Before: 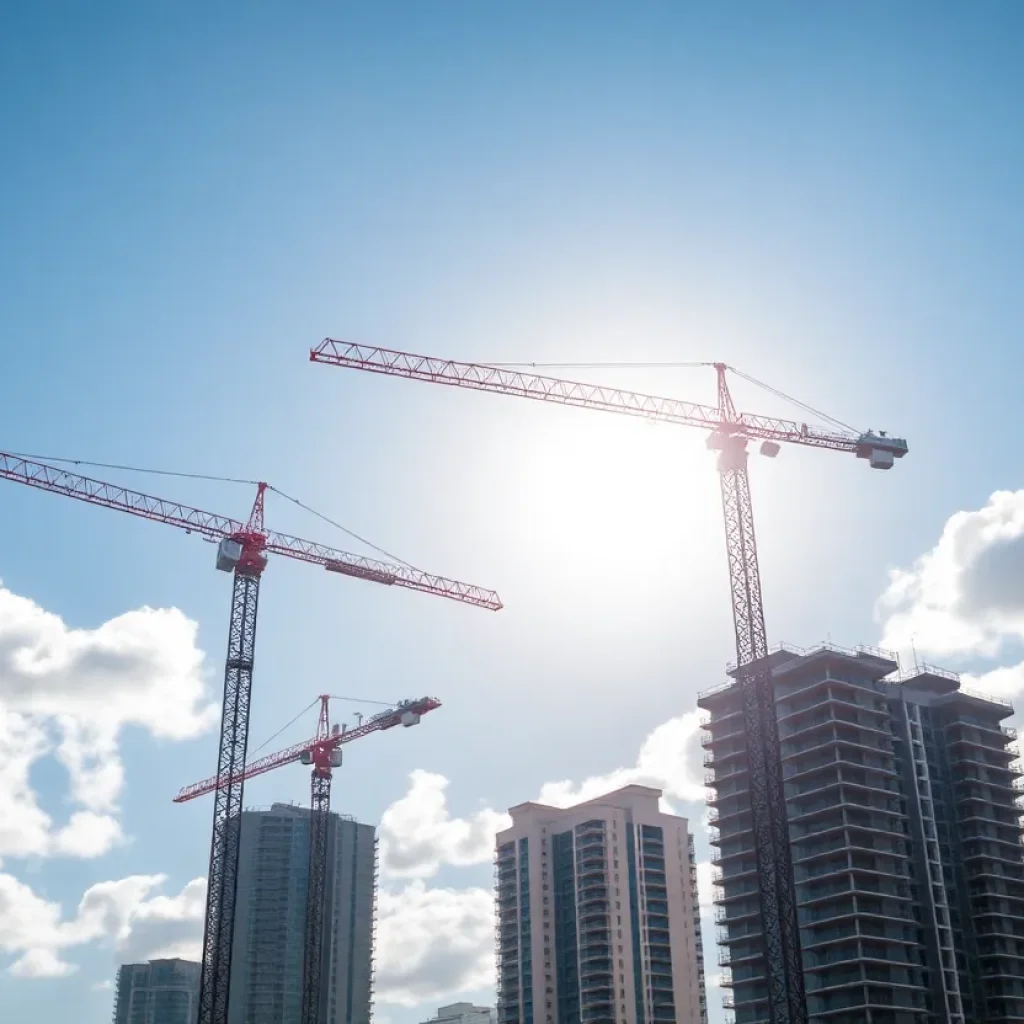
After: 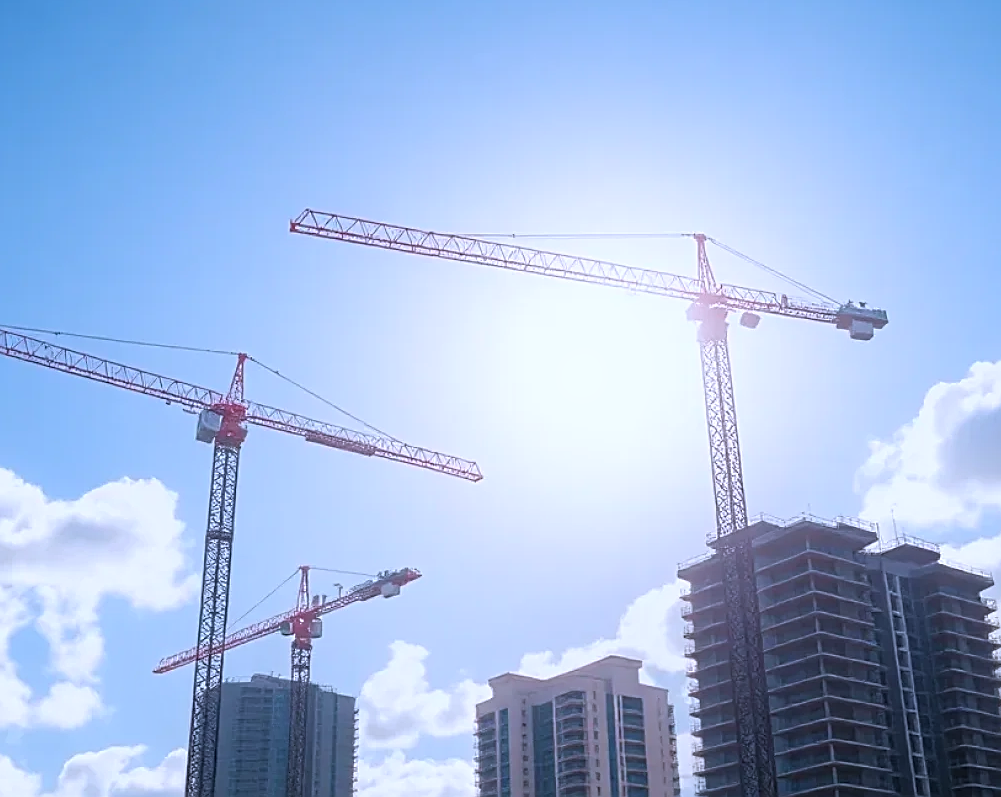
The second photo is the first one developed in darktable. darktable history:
crop and rotate: left 1.965%, top 12.666%, right 0.222%, bottom 9.421%
sharpen: on, module defaults
color calibration: illuminant custom, x 0.373, y 0.388, temperature 4270.95 K
contrast equalizer: y [[0.439, 0.44, 0.442, 0.457, 0.493, 0.498], [0.5 ×6], [0.5 ×6], [0 ×6], [0 ×6]]
